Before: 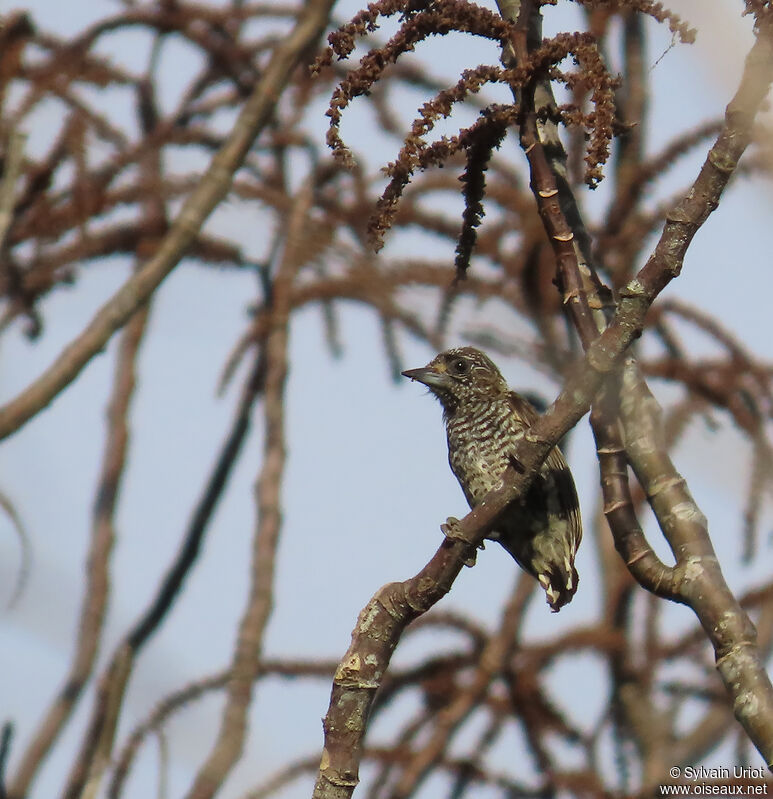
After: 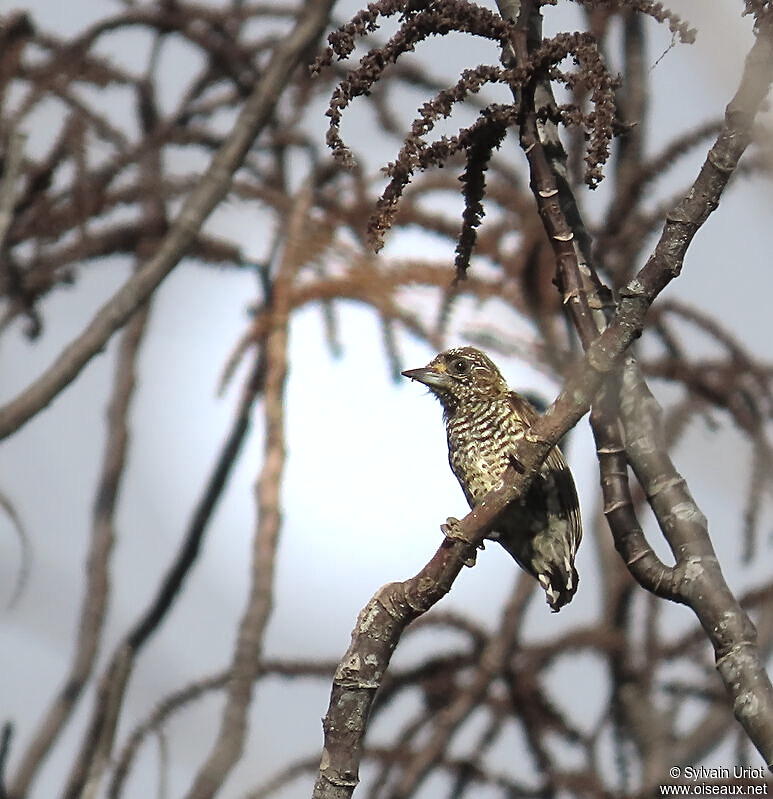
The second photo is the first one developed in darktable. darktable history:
vignetting: fall-off start 30.5%, fall-off radius 34.82%
sharpen: on, module defaults
exposure: black level correction 0, exposure 0.899 EV, compensate highlight preservation false
